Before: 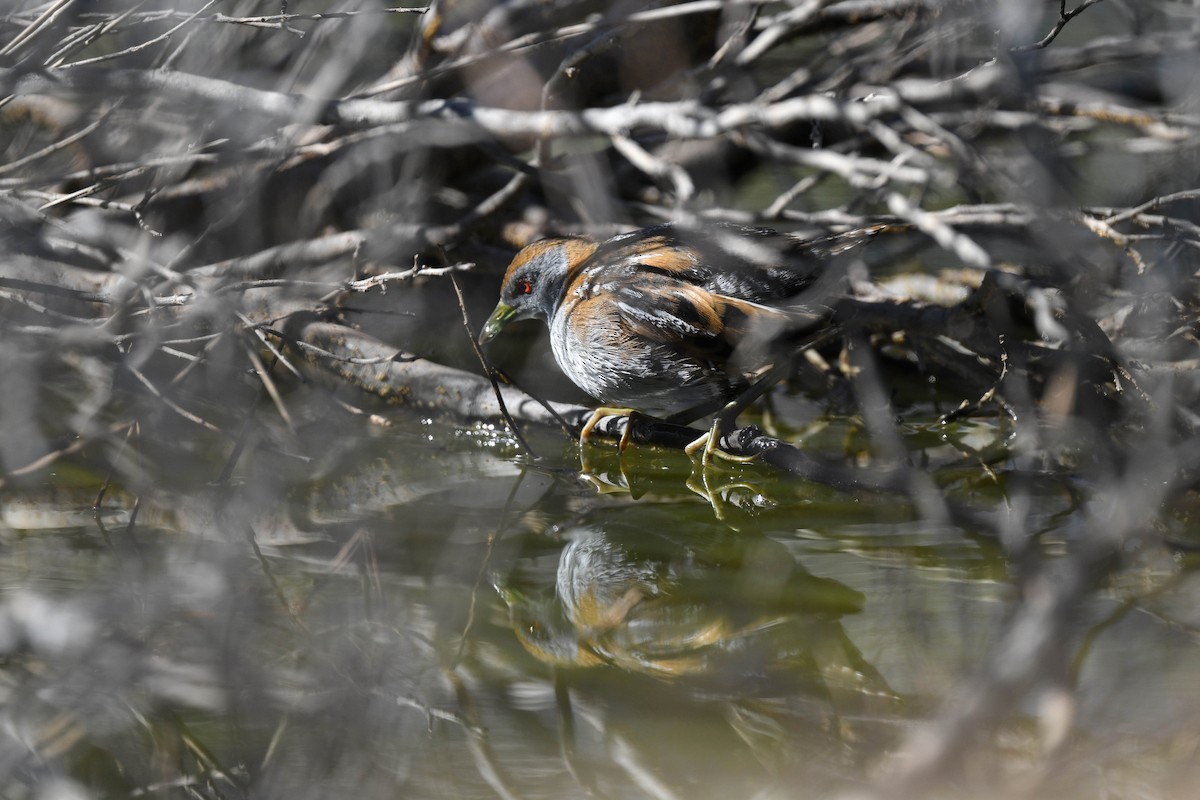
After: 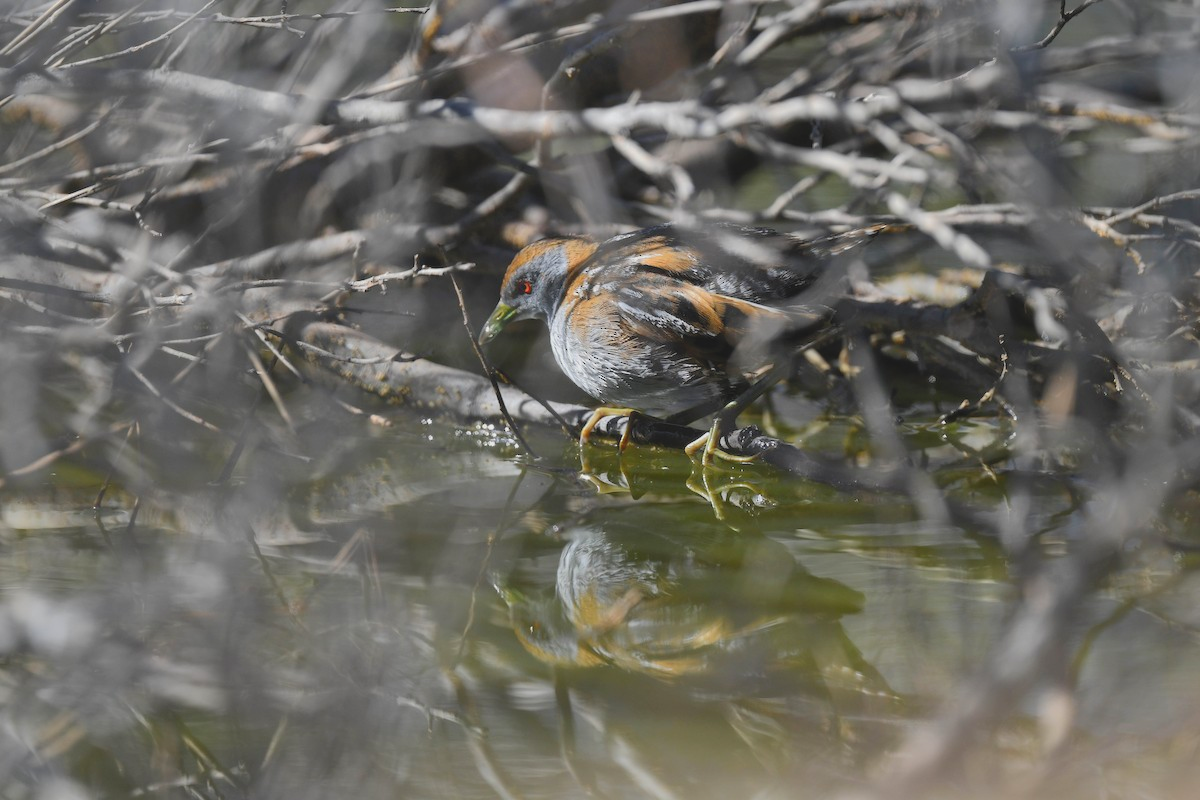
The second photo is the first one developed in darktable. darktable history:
contrast brightness saturation: contrast -0.091, brightness 0.053, saturation 0.079
shadows and highlights: highlights -59.87
